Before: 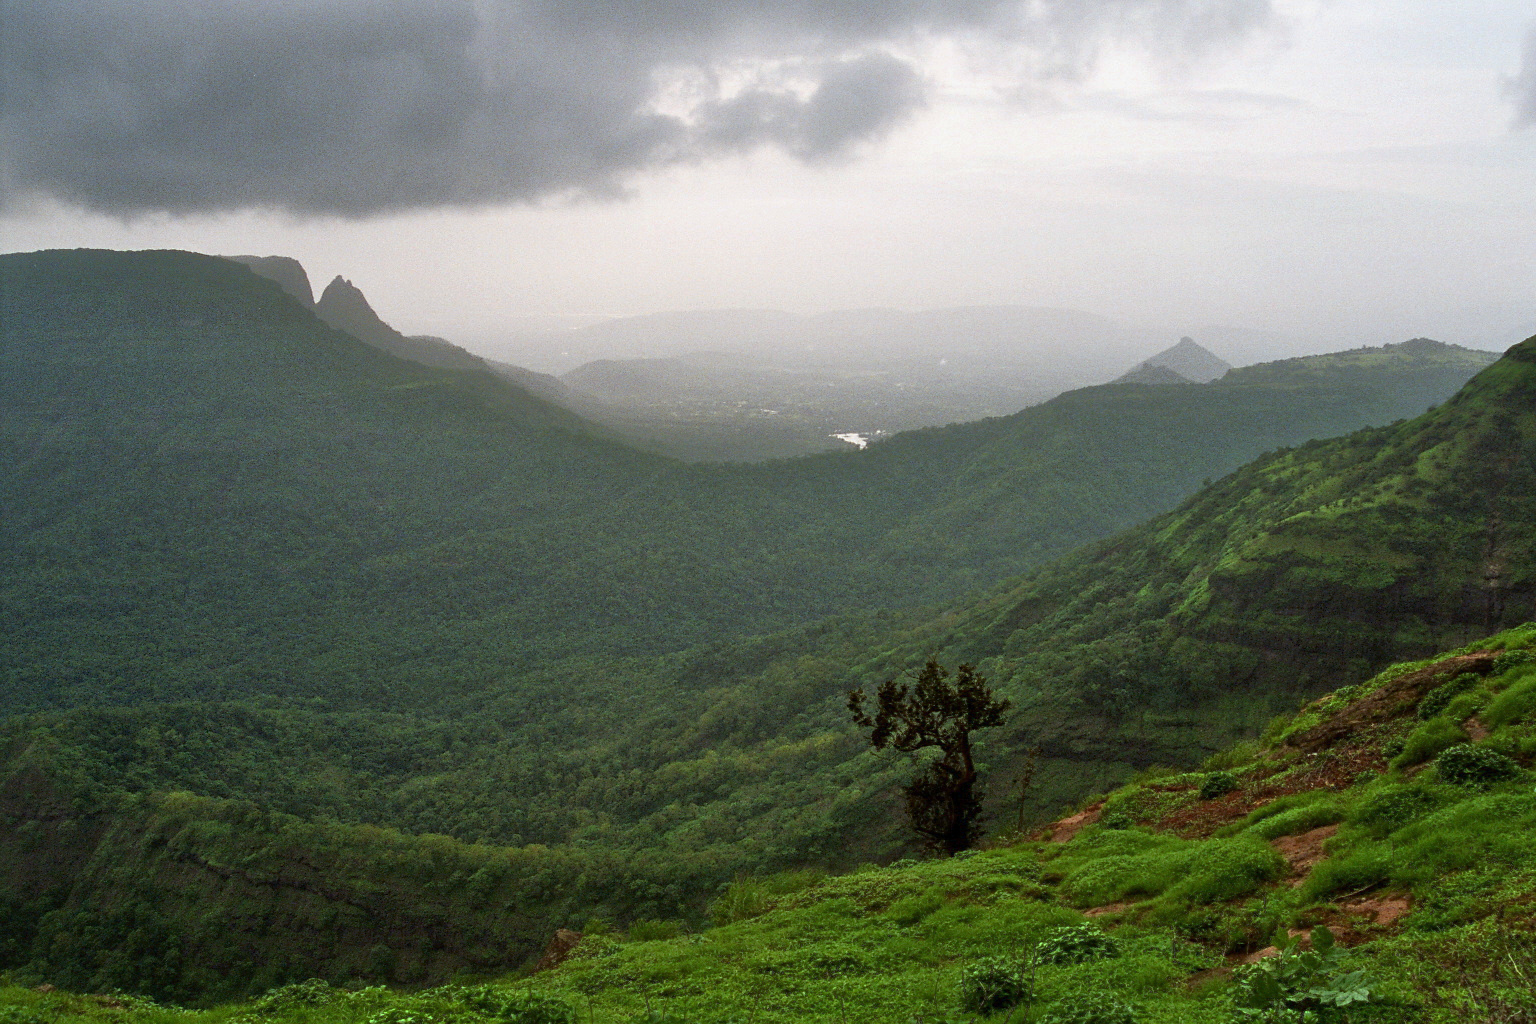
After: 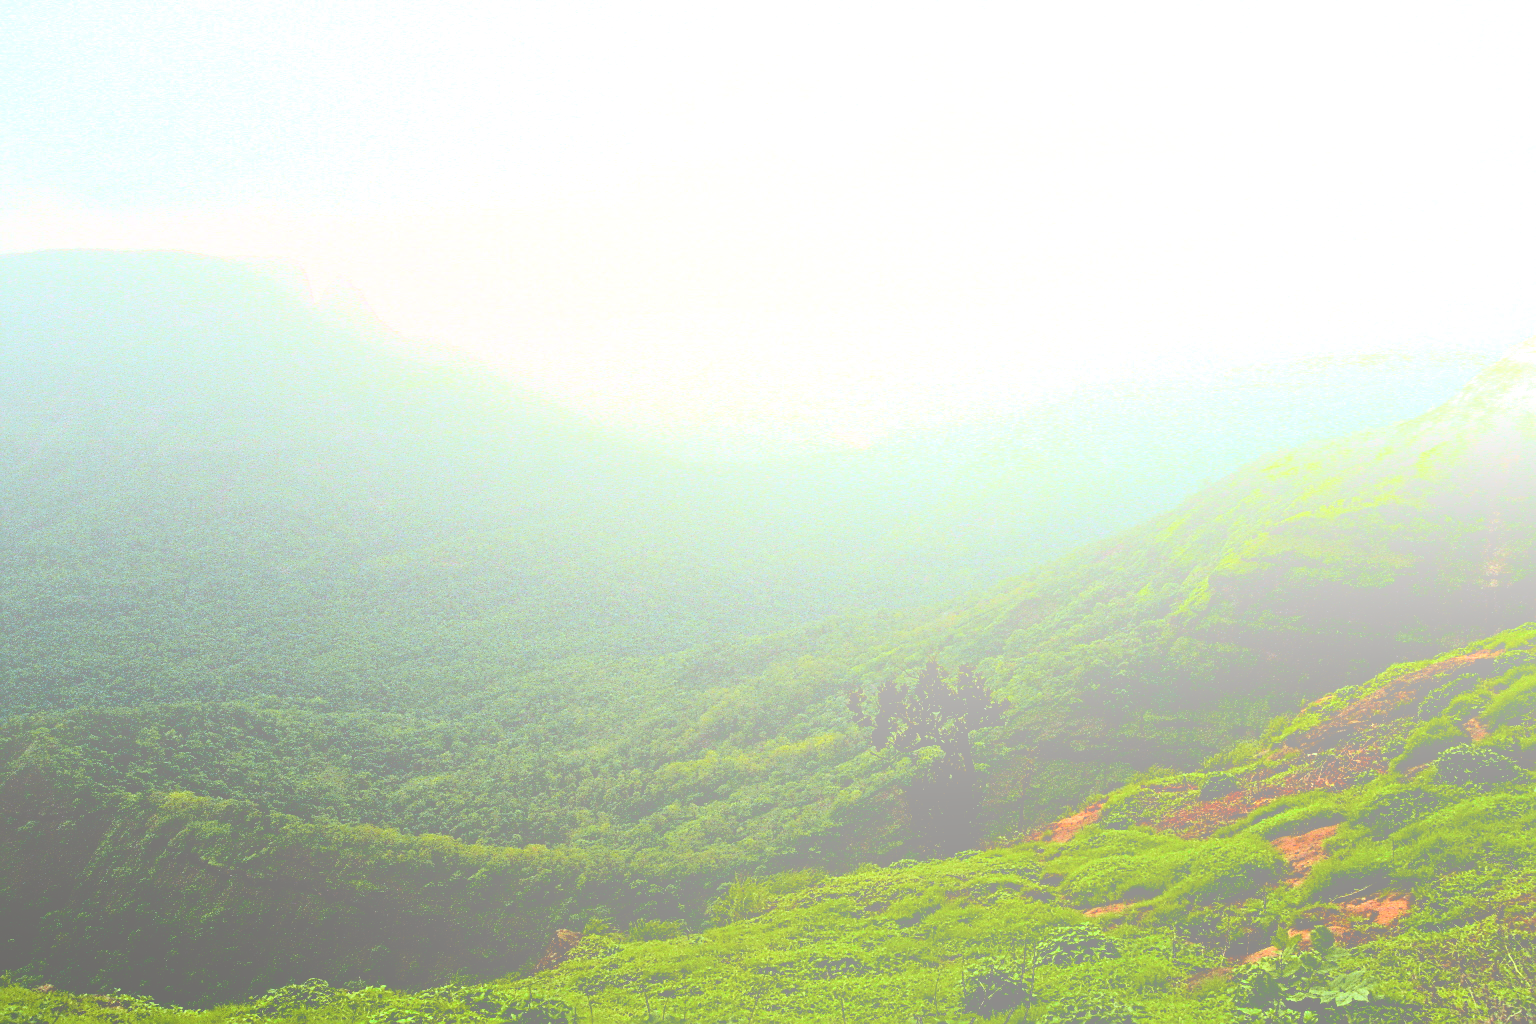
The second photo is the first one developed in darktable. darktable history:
filmic rgb: black relative exposure -5 EV, white relative exposure 3.5 EV, hardness 3.19, contrast 1.3, highlights saturation mix -50%
sharpen: radius 1.458, amount 0.398, threshold 1.271
bloom: size 85%, threshold 5%, strength 85%
tone curve: curves: ch0 [(0, 0.005) (0.103, 0.097) (0.18, 0.22) (0.378, 0.482) (0.504, 0.631) (0.663, 0.801) (0.834, 0.914) (1, 0.971)]; ch1 [(0, 0) (0.172, 0.123) (0.324, 0.253) (0.396, 0.388) (0.478, 0.461) (0.499, 0.498) (0.545, 0.587) (0.604, 0.692) (0.704, 0.818) (1, 1)]; ch2 [(0, 0) (0.411, 0.424) (0.496, 0.5) (0.521, 0.537) (0.555, 0.585) (0.628, 0.703) (1, 1)], color space Lab, independent channels, preserve colors none
